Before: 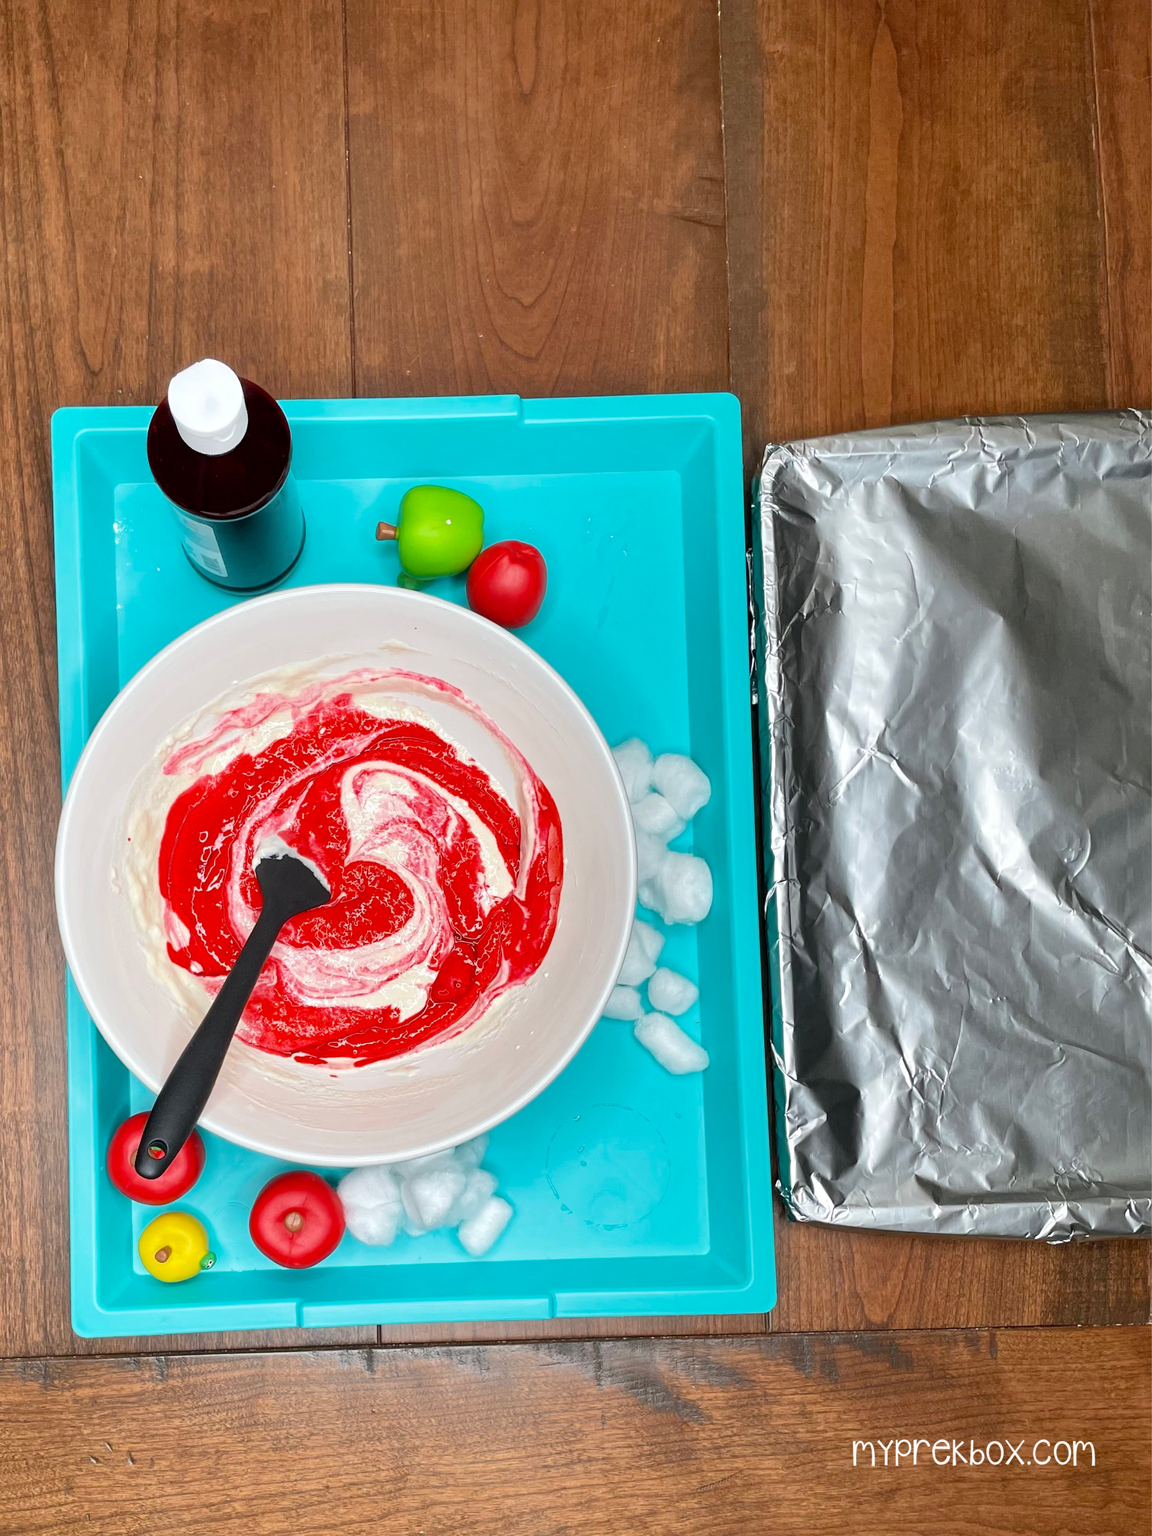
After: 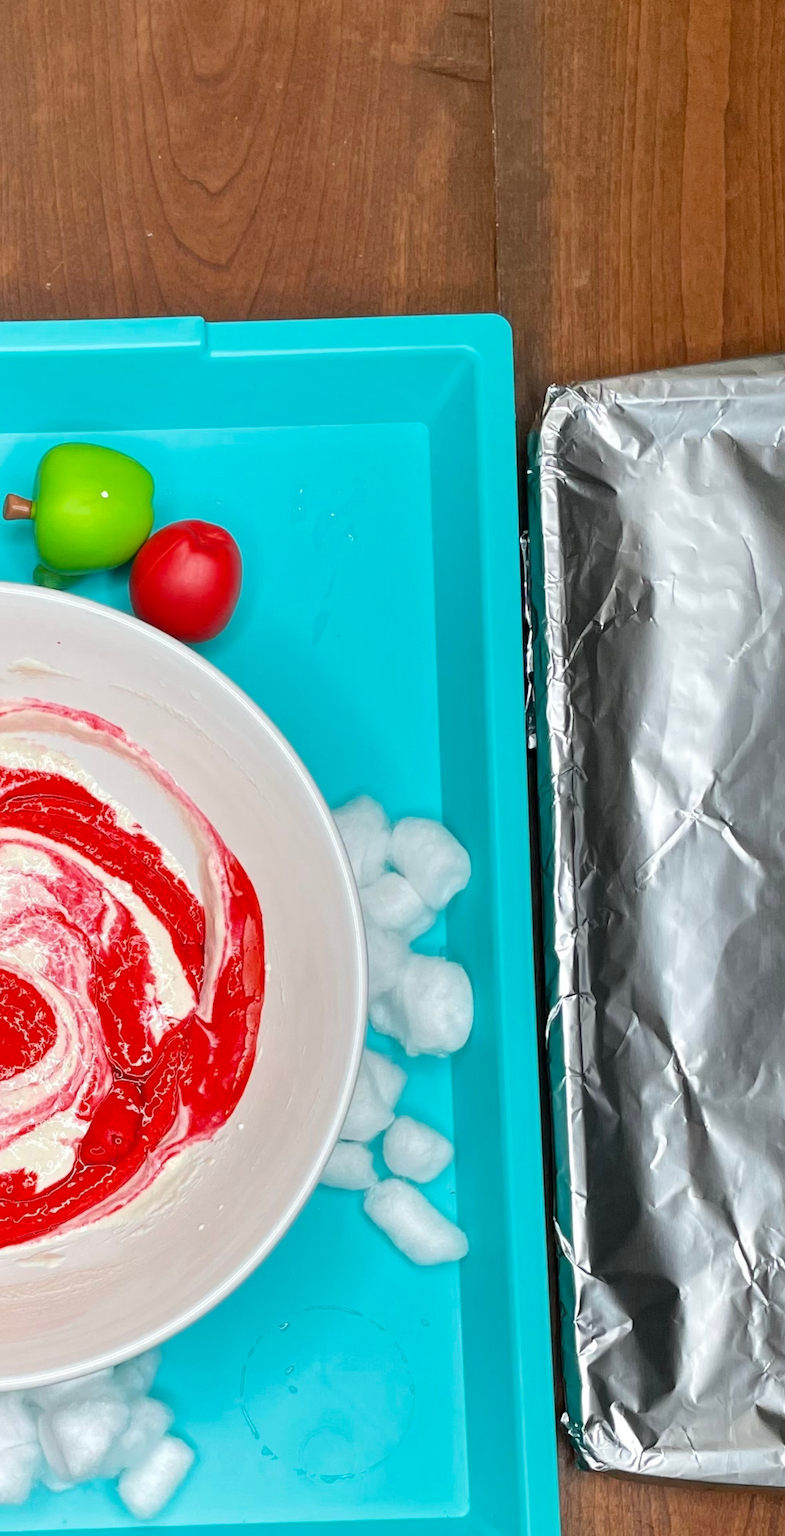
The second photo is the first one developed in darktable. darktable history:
crop: left 32.466%, top 10.944%, right 18.638%, bottom 17.402%
